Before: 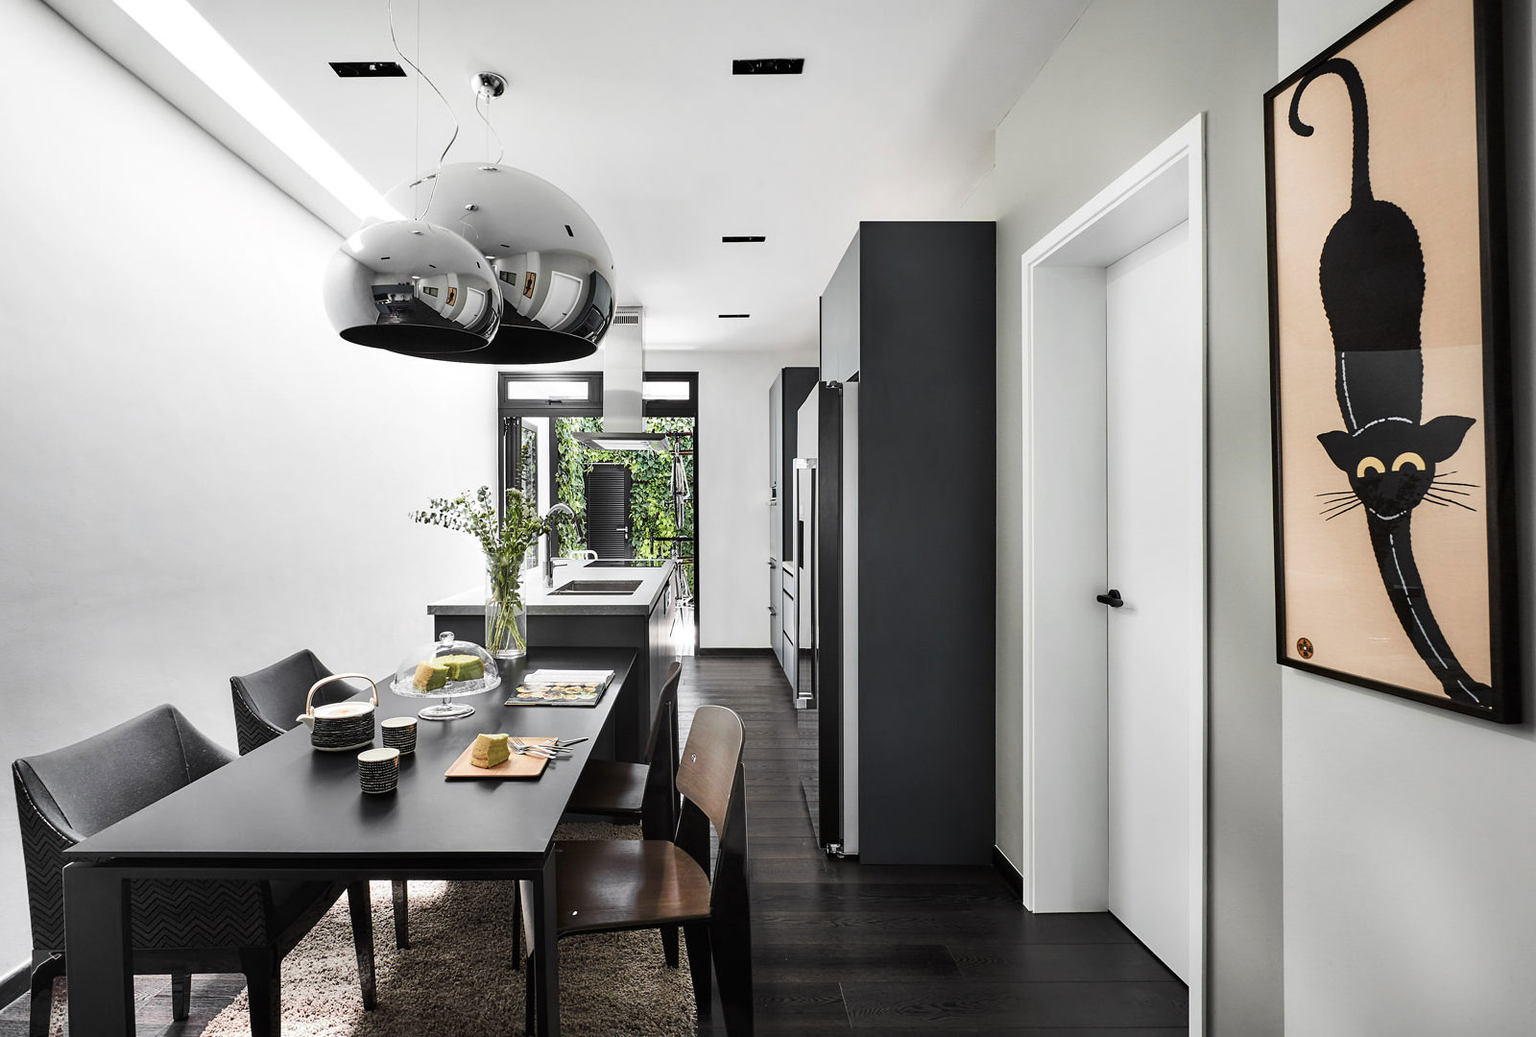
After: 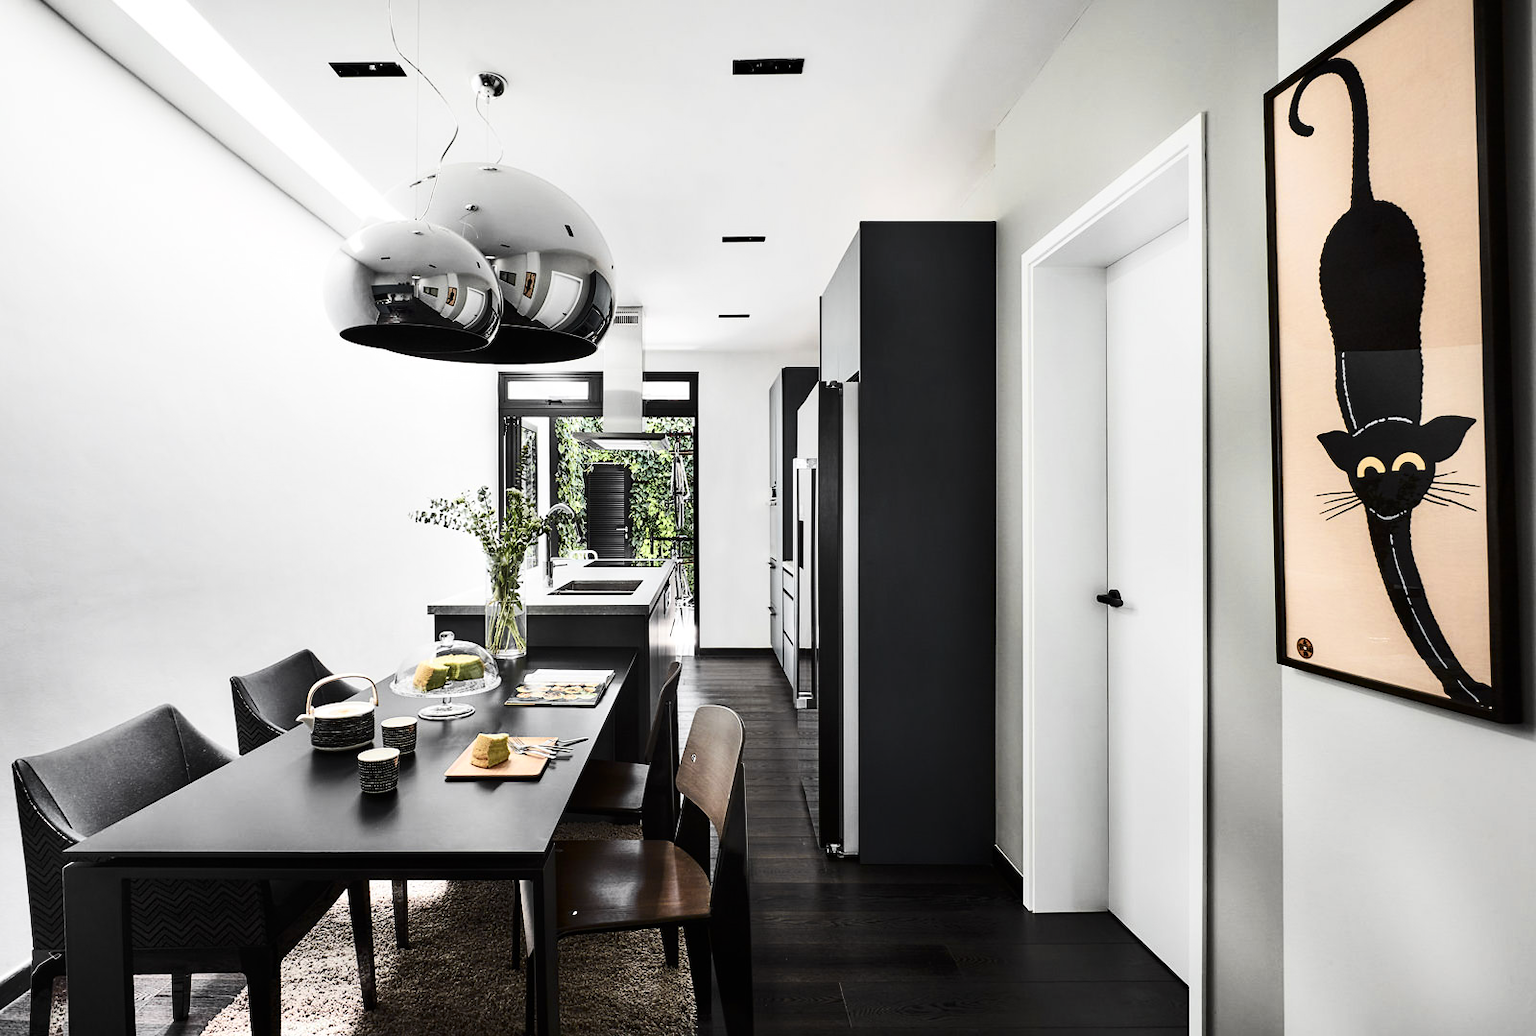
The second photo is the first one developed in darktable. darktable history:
color zones: curves: ch0 [(0.224, 0.526) (0.75, 0.5)]; ch1 [(0.055, 0.526) (0.224, 0.761) (0.377, 0.526) (0.75, 0.5)]
tone equalizer: on, module defaults
contrast brightness saturation: contrast 0.25, saturation -0.31
